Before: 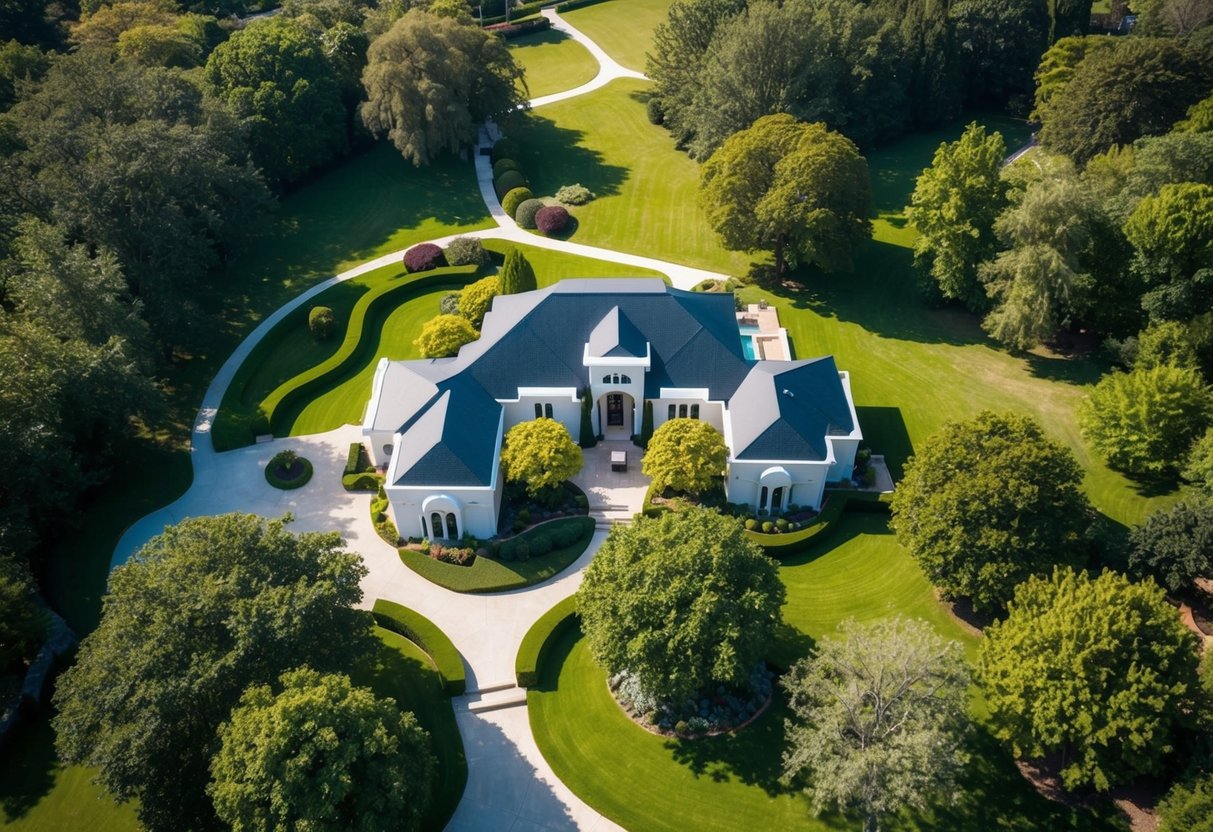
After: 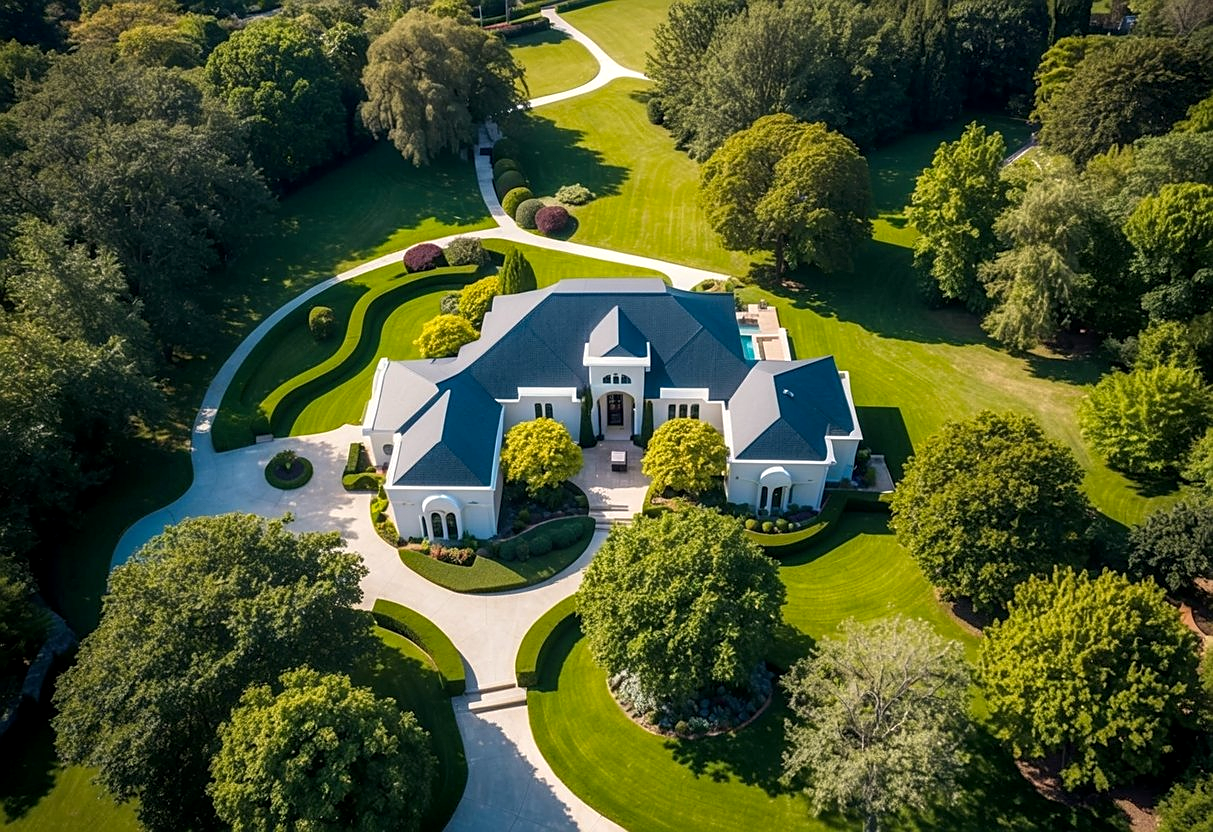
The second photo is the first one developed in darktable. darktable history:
sharpen: on, module defaults
color correction: highlights a* 0.718, highlights b* 2.74, saturation 1.1
local contrast: on, module defaults
